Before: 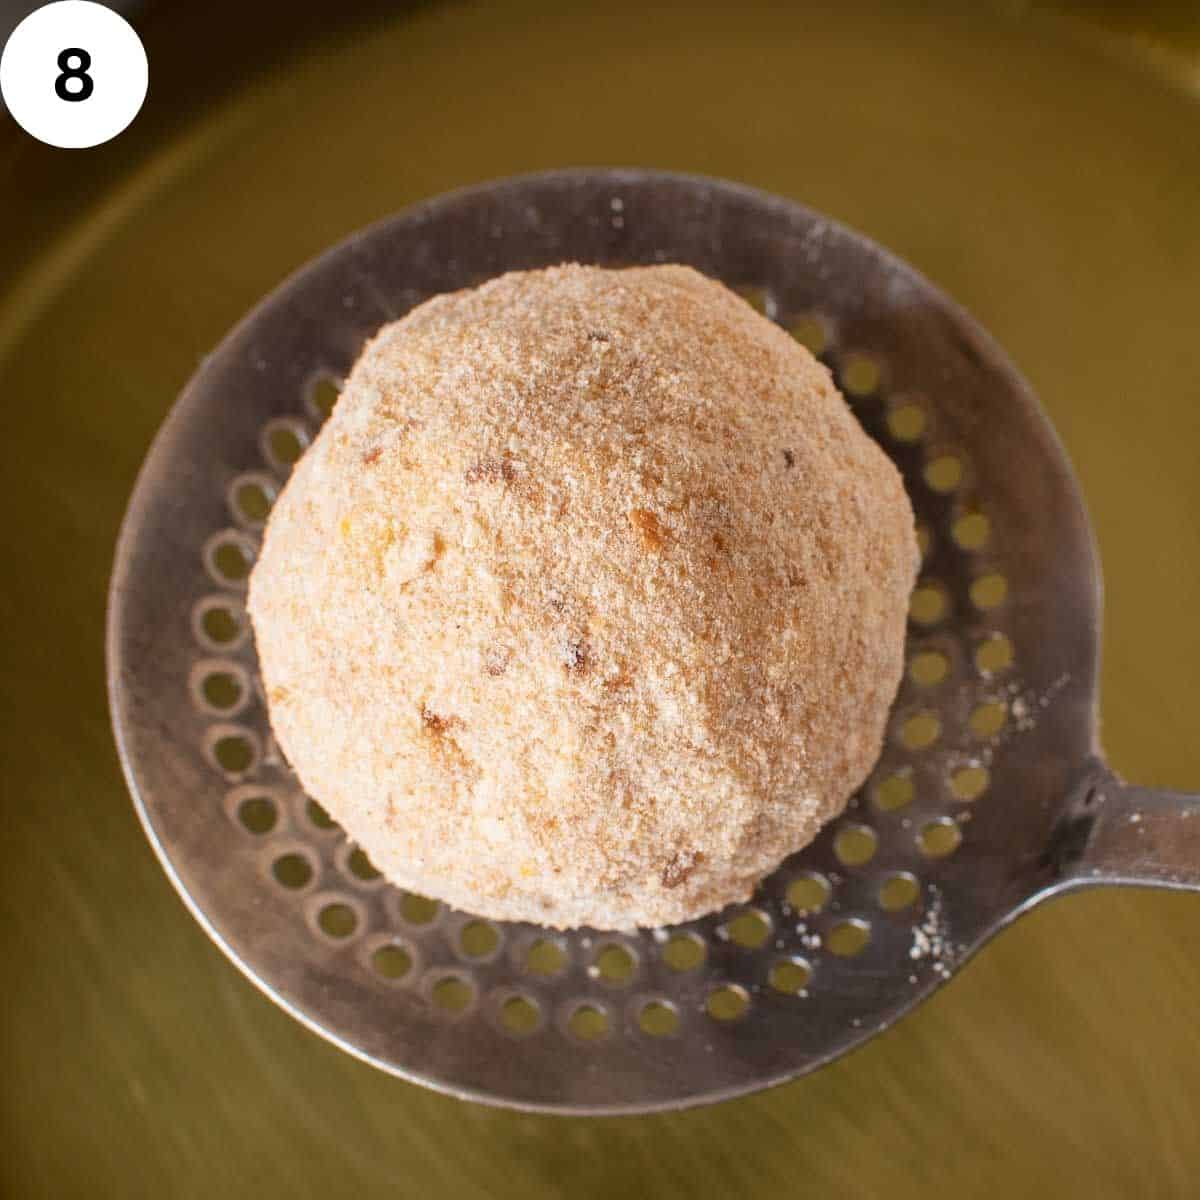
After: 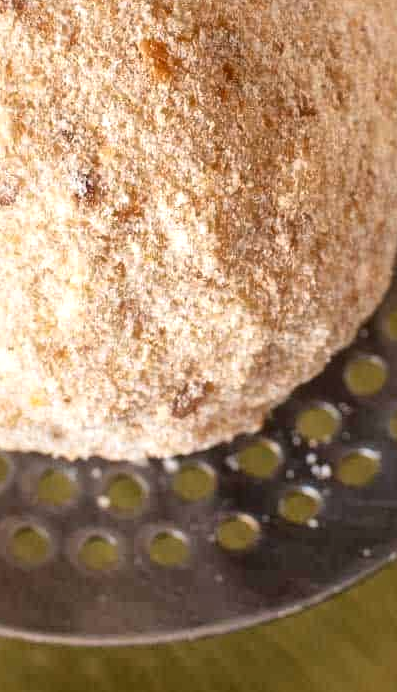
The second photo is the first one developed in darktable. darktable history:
levels: levels [0, 0.476, 0.951]
crop: left 40.878%, top 39.176%, right 25.993%, bottom 3.081%
vibrance: on, module defaults
local contrast: mode bilateral grid, contrast 20, coarseness 50, detail 159%, midtone range 0.2
